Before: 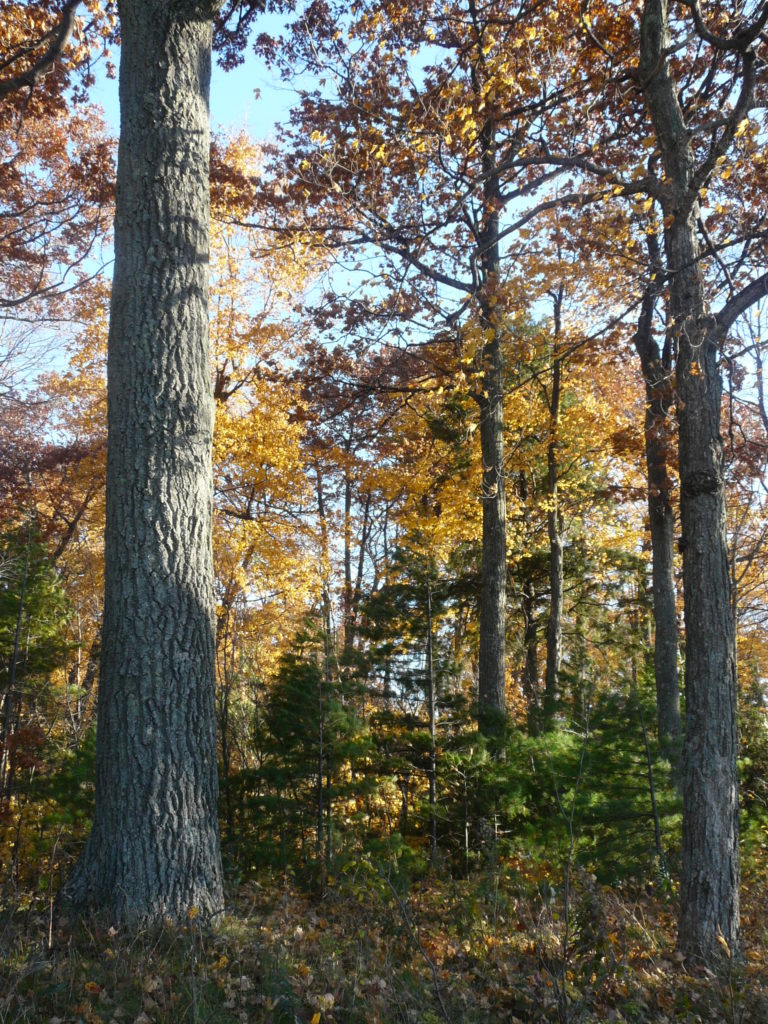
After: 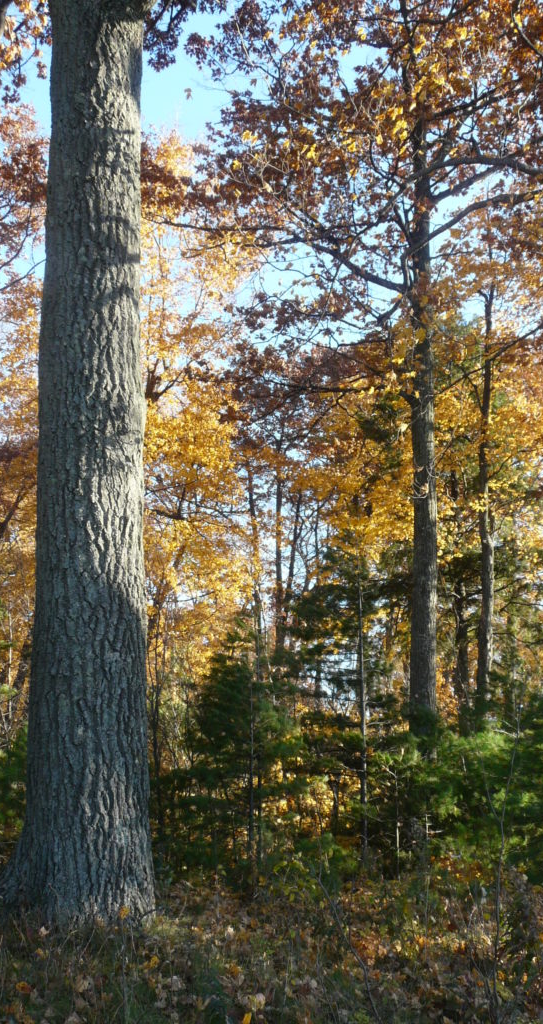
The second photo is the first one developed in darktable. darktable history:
crop and rotate: left 9.045%, right 20.243%
